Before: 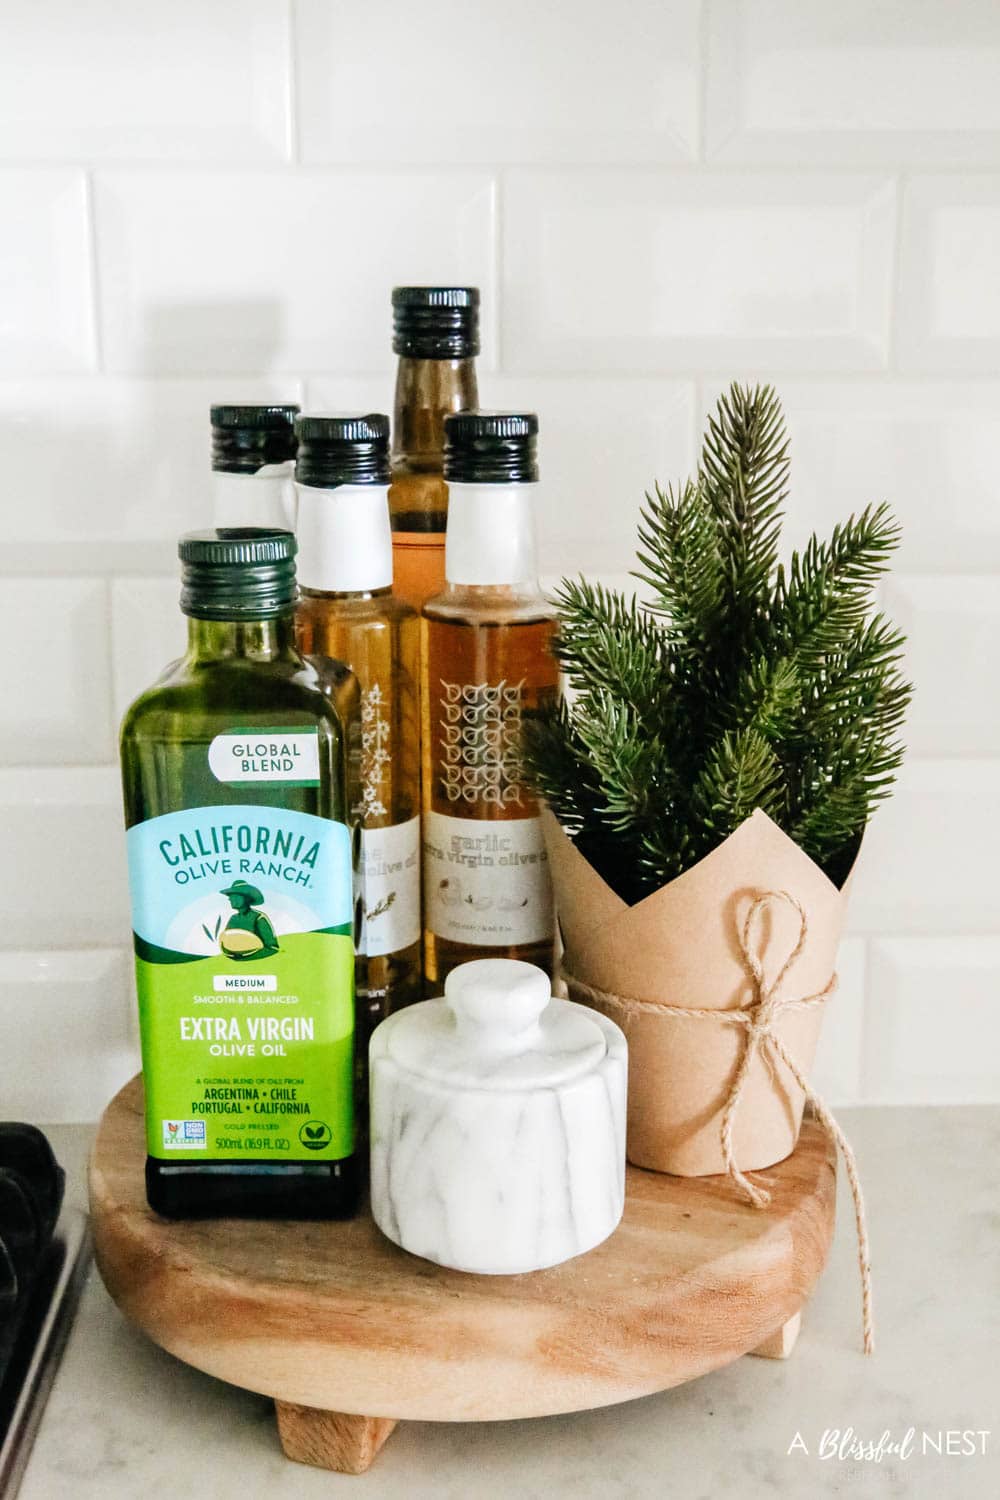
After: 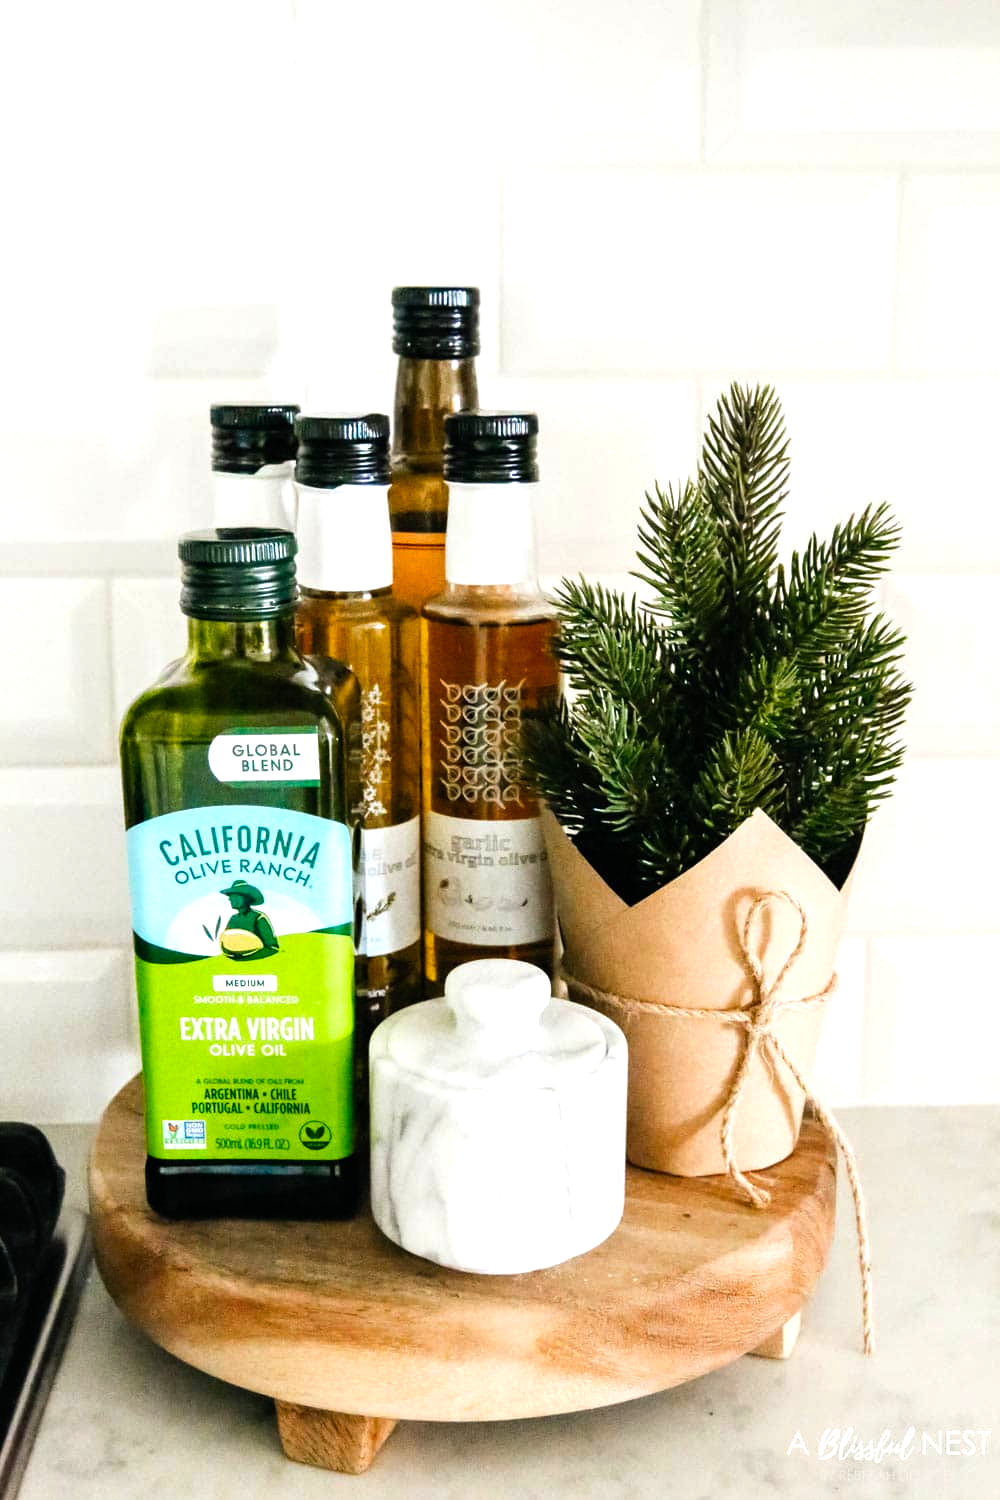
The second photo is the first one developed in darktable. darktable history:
color balance rgb: shadows lift › chroma 1.036%, shadows lift › hue 214.85°, white fulcrum 1.01 EV, perceptual saturation grading › global saturation 19.625%, perceptual brilliance grading › highlights 13.68%, perceptual brilliance grading › mid-tones 7.829%, perceptual brilliance grading › shadows -17.536%
